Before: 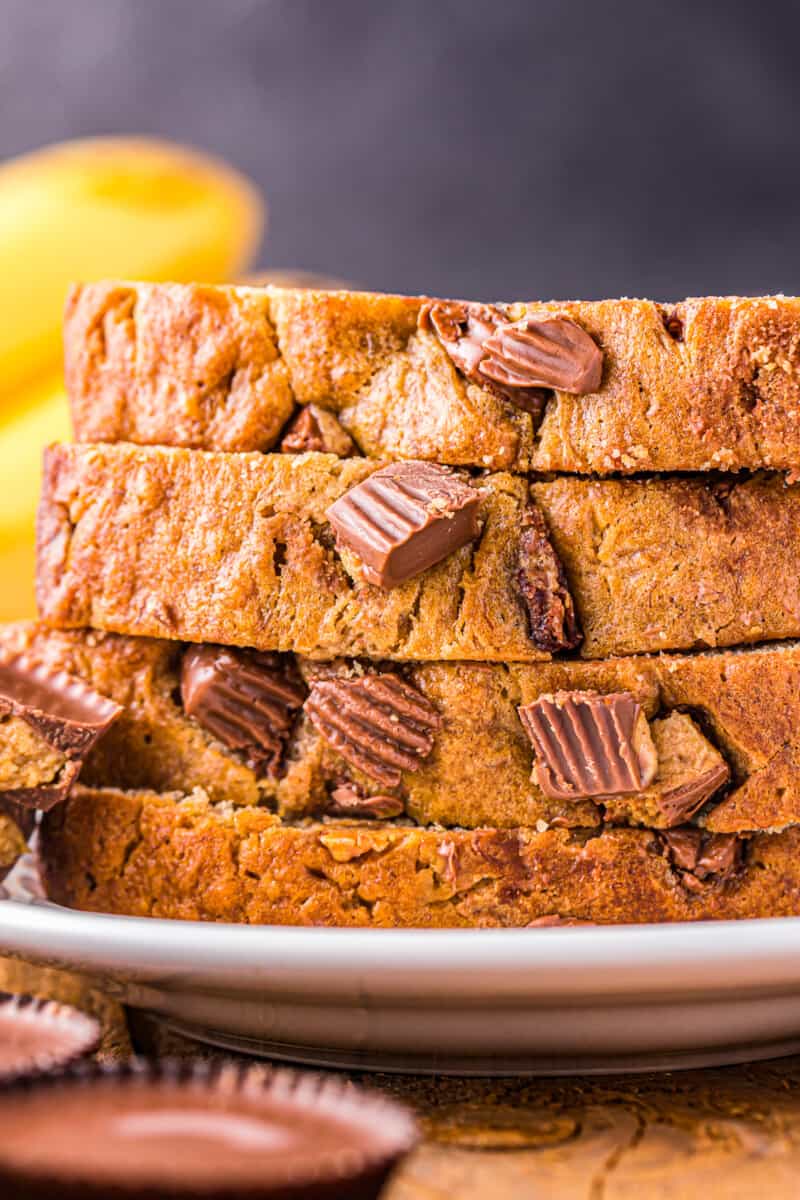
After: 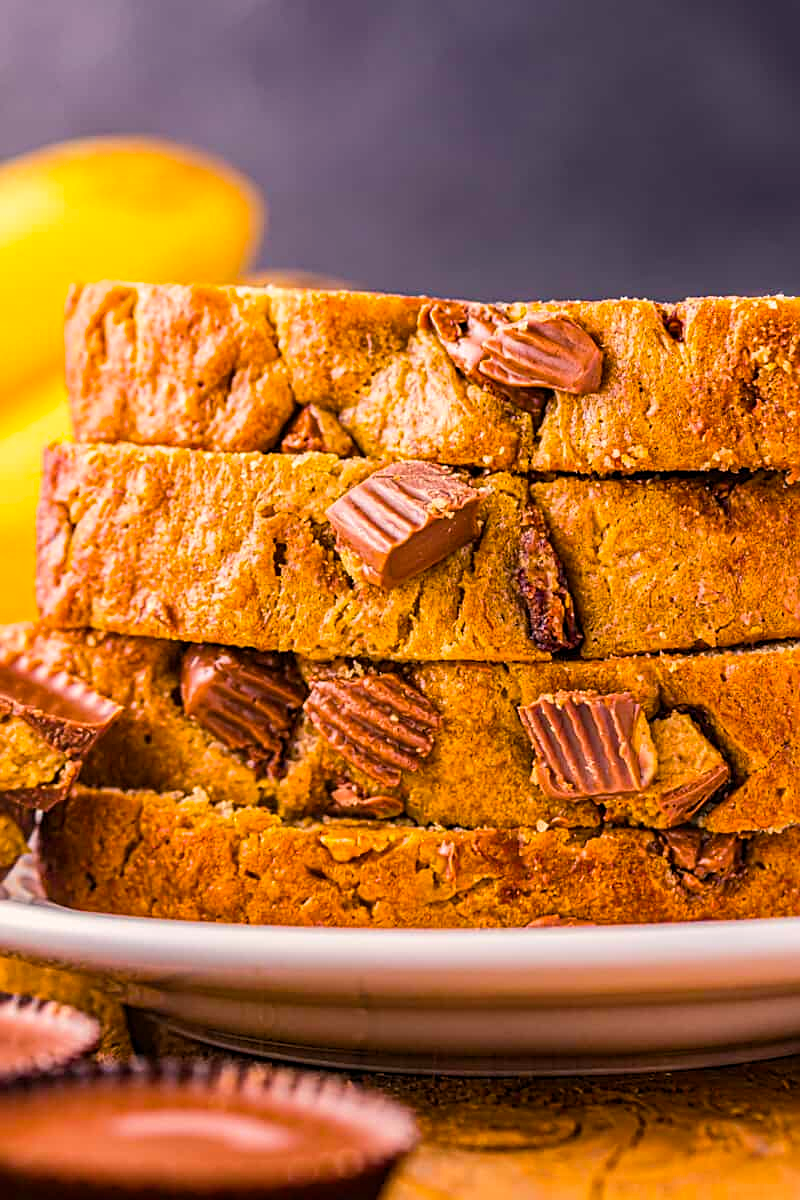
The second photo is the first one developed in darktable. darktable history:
sharpen: radius 1.932
exposure: compensate exposure bias true, compensate highlight preservation false
color balance rgb: highlights gain › chroma 1.751%, highlights gain › hue 57.28°, perceptual saturation grading › global saturation 29.552%, perceptual brilliance grading › global brilliance 2.428%, perceptual brilliance grading › highlights -3.625%, global vibrance 24.103%
